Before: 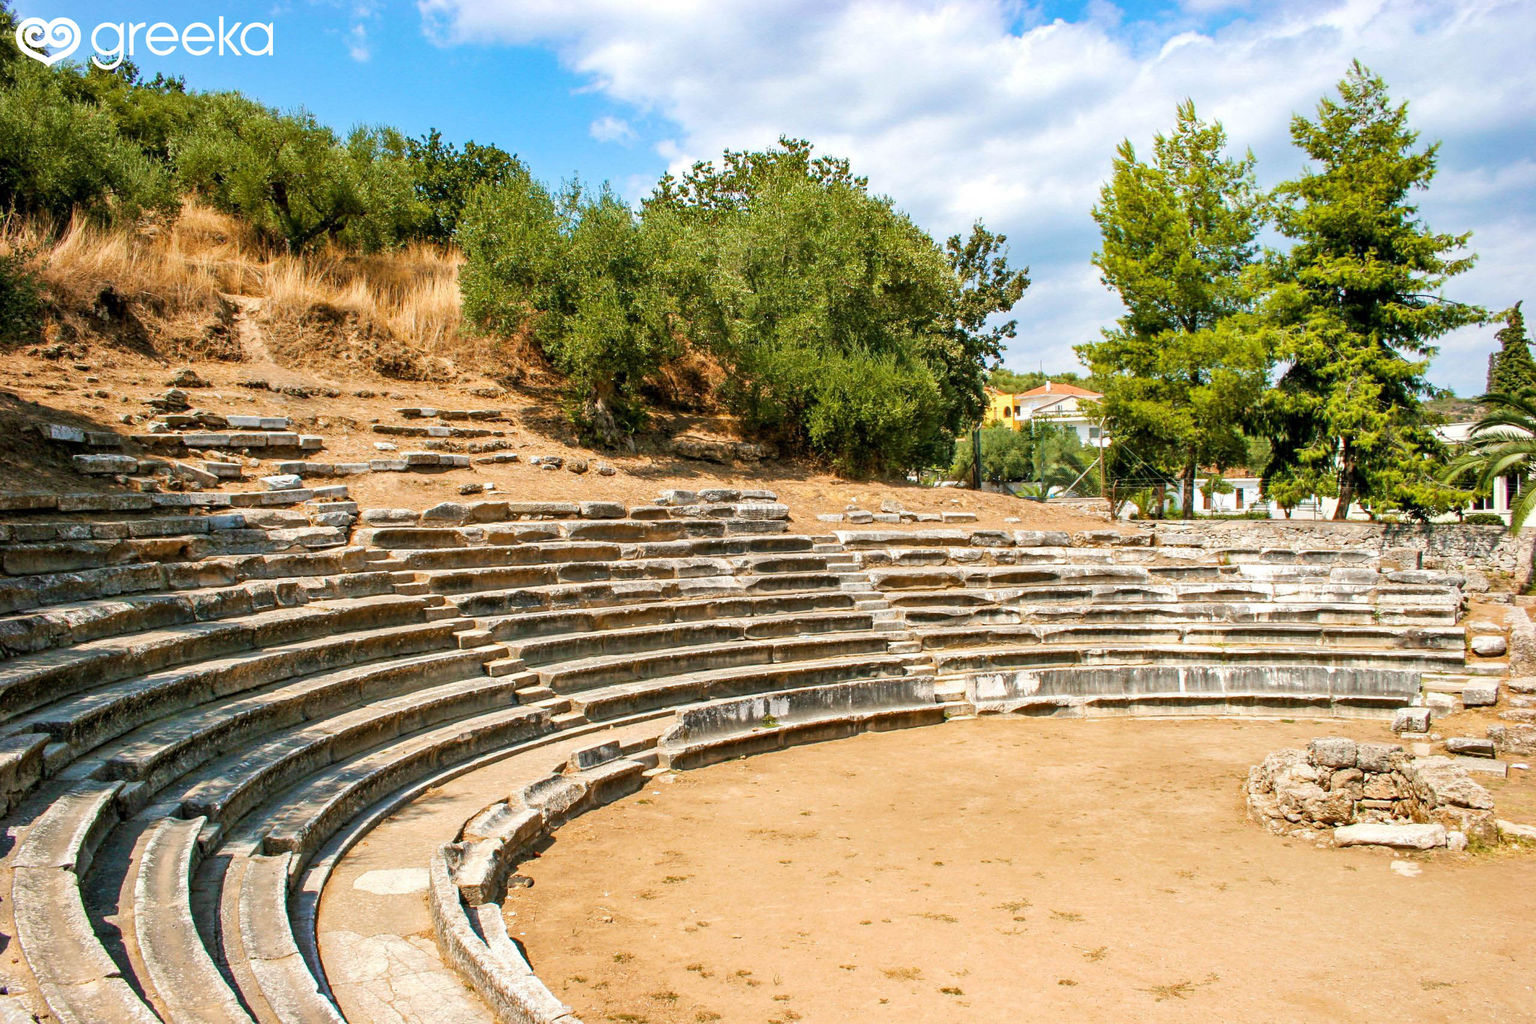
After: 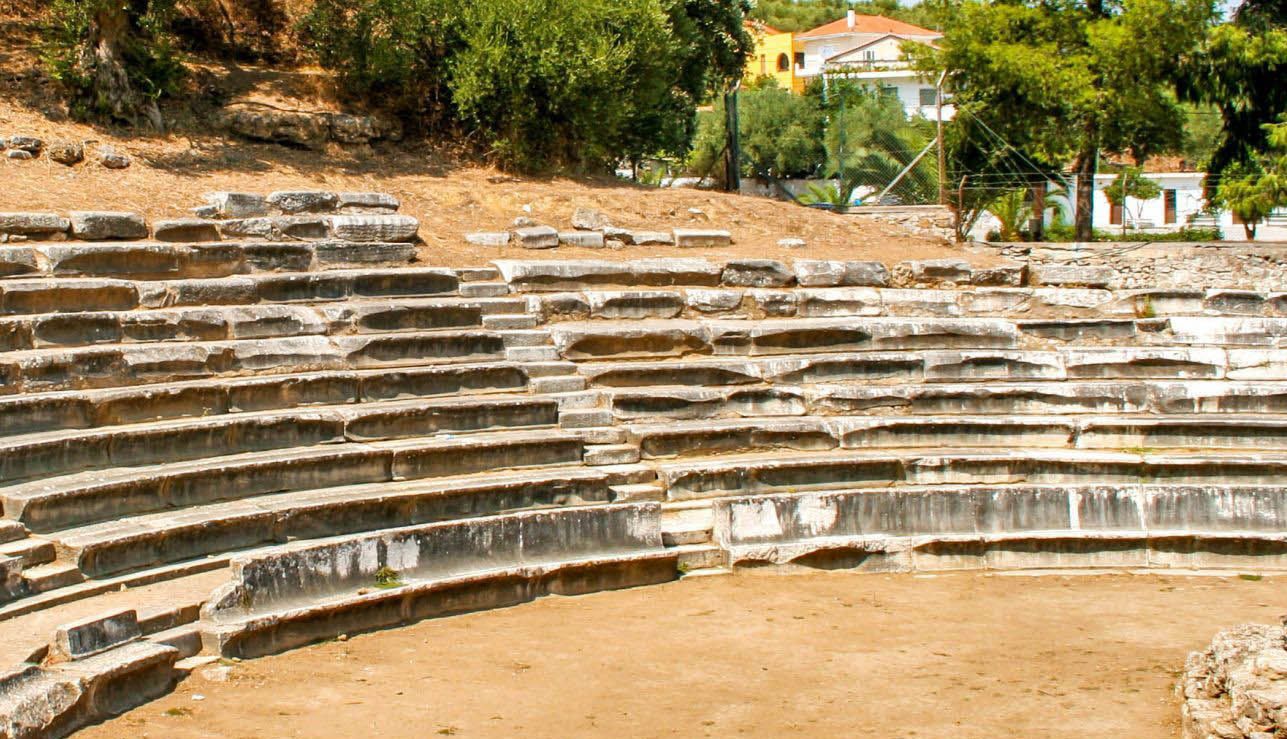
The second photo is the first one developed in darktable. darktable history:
shadows and highlights: shadows 20.91, highlights -35.45, soften with gaussian
crop: left 35.03%, top 36.625%, right 14.663%, bottom 20.057%
